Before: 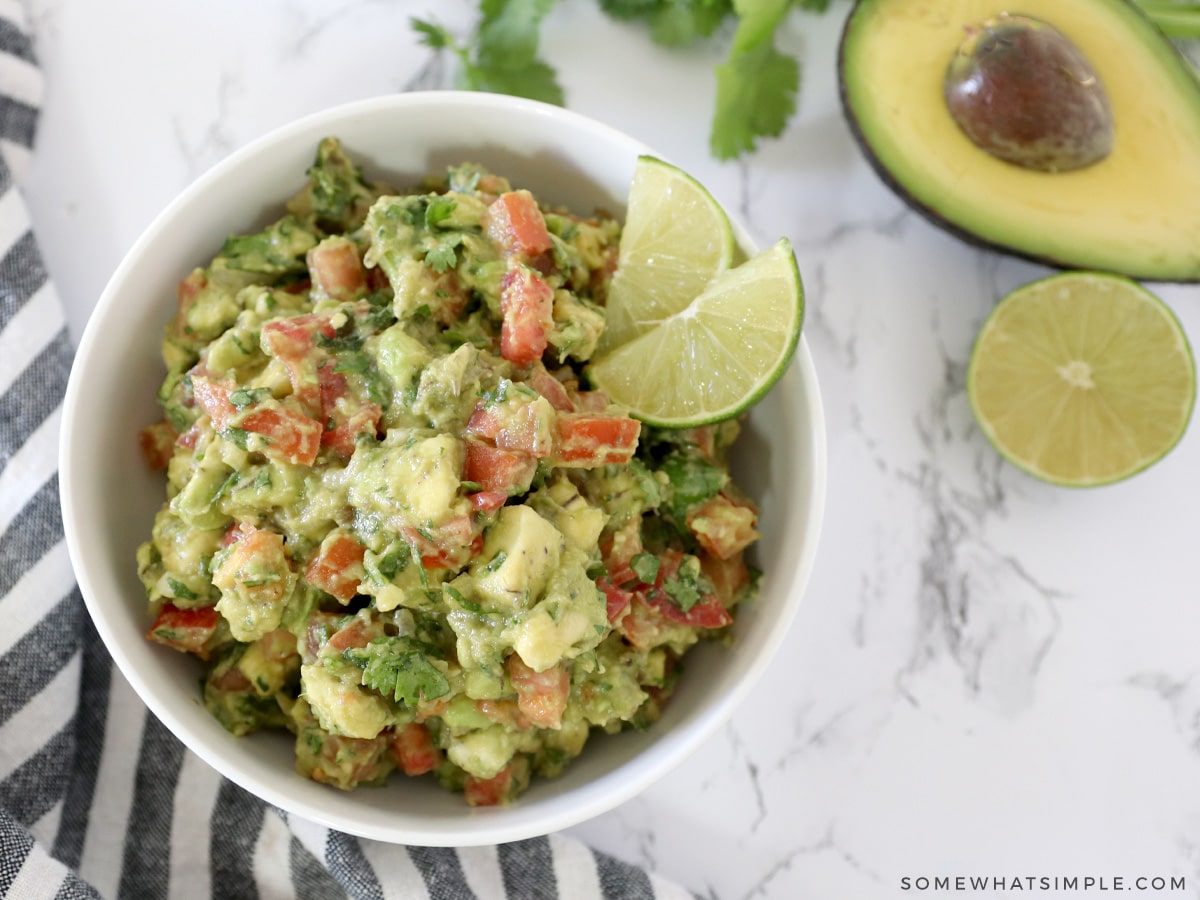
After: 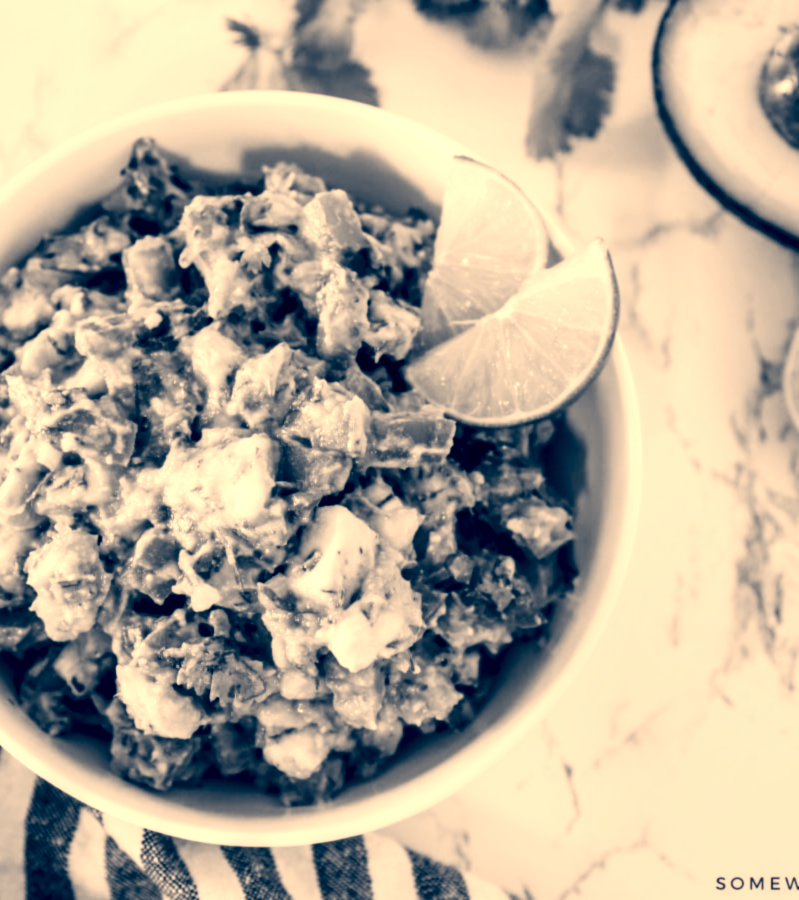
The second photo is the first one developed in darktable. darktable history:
color contrast: green-magenta contrast 1.12, blue-yellow contrast 1.95, unbound 0
lowpass: radius 0.76, contrast 1.56, saturation 0, unbound 0
local contrast: highlights 60%, shadows 60%, detail 160%
color correction: highlights a* 10.32, highlights b* 14.66, shadows a* -9.59, shadows b* -15.02
crop: left 15.419%, right 17.914%
